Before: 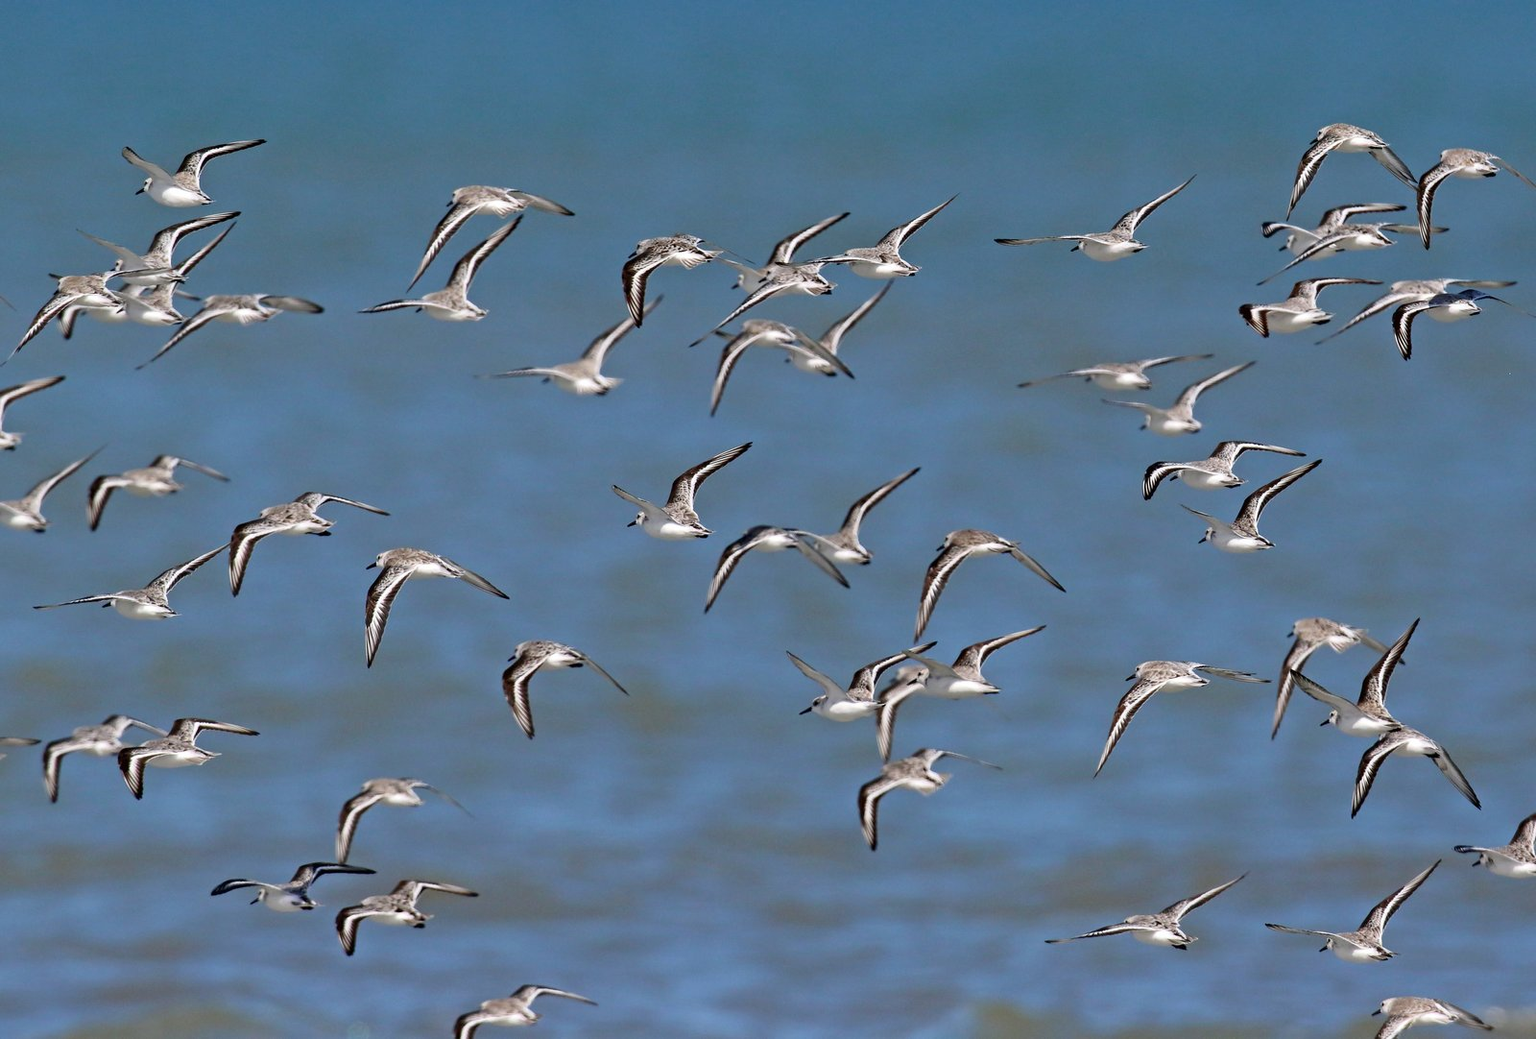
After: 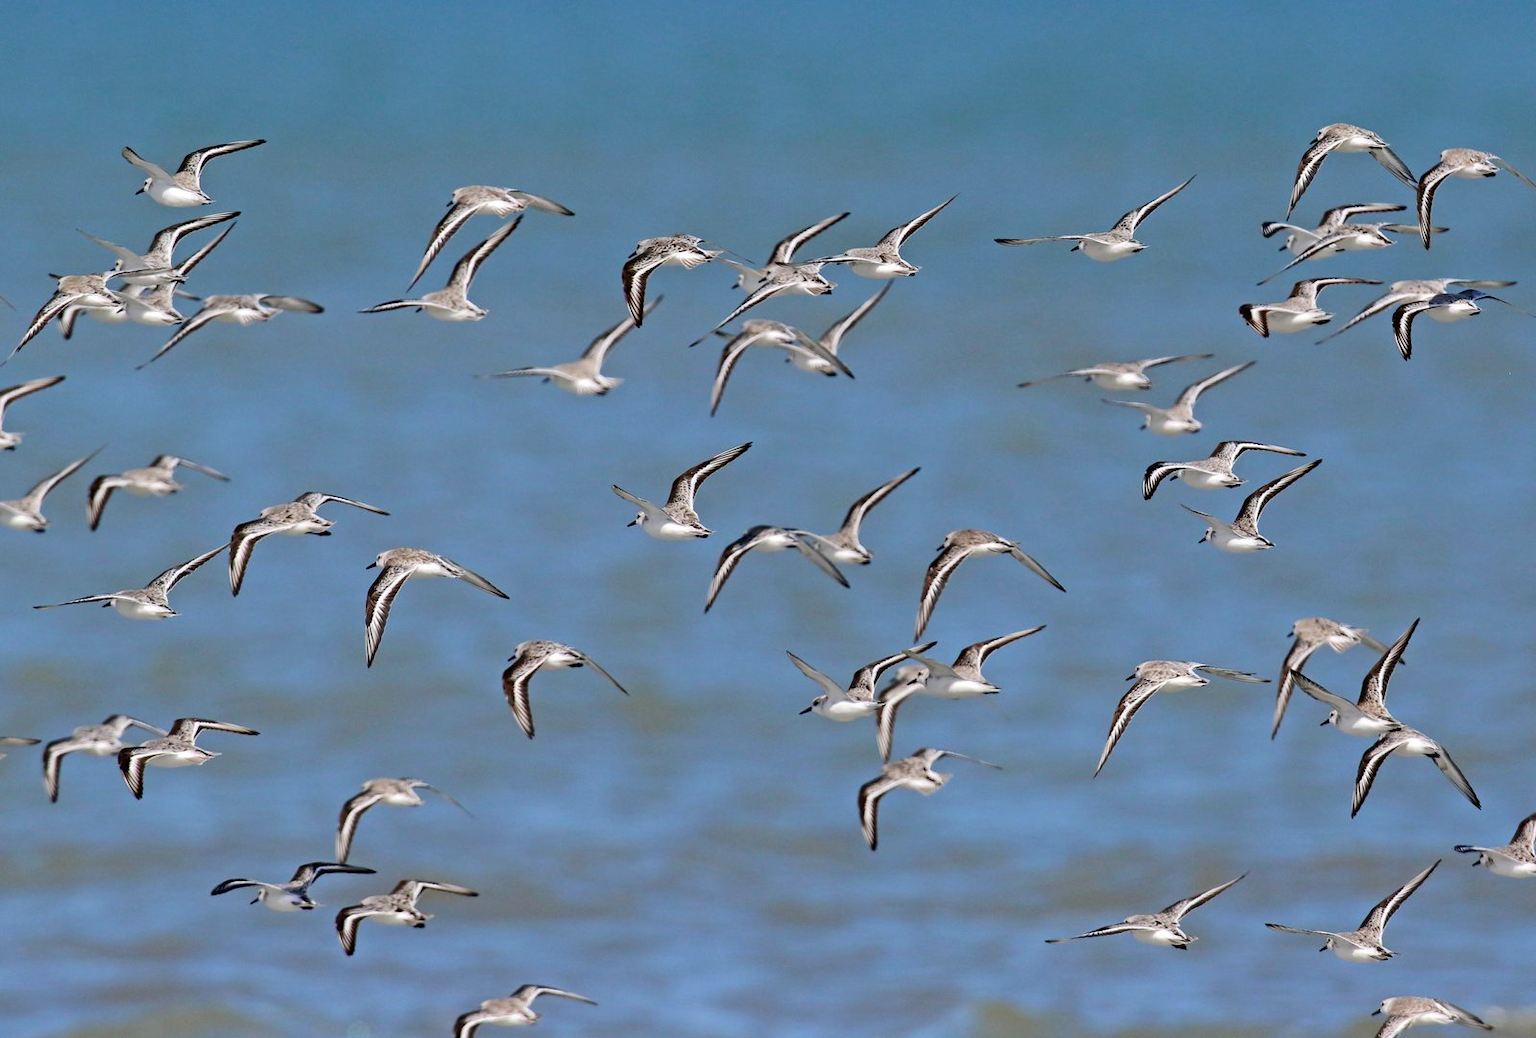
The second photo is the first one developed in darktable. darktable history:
base curve: curves: ch0 [(0, 0) (0.262, 0.32) (0.722, 0.705) (1, 1)]
